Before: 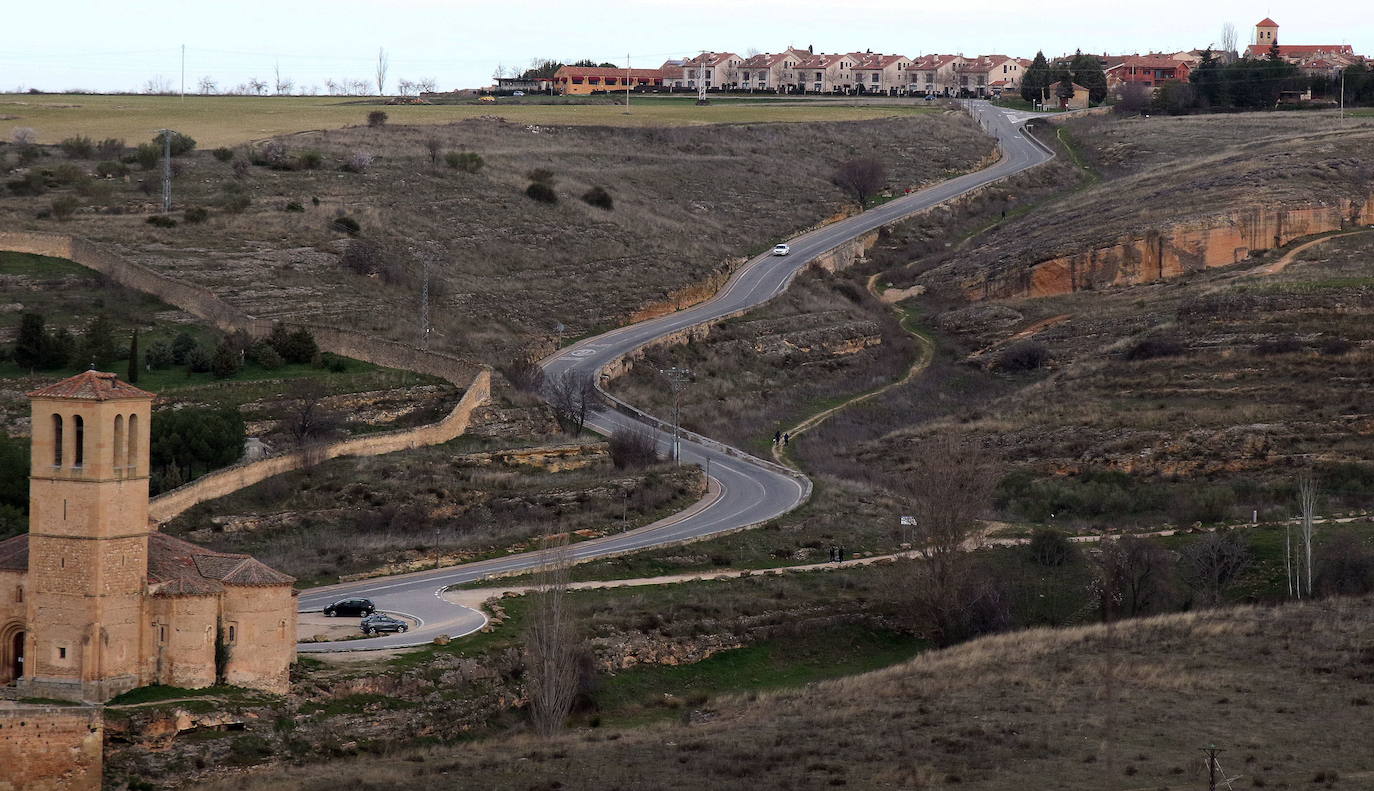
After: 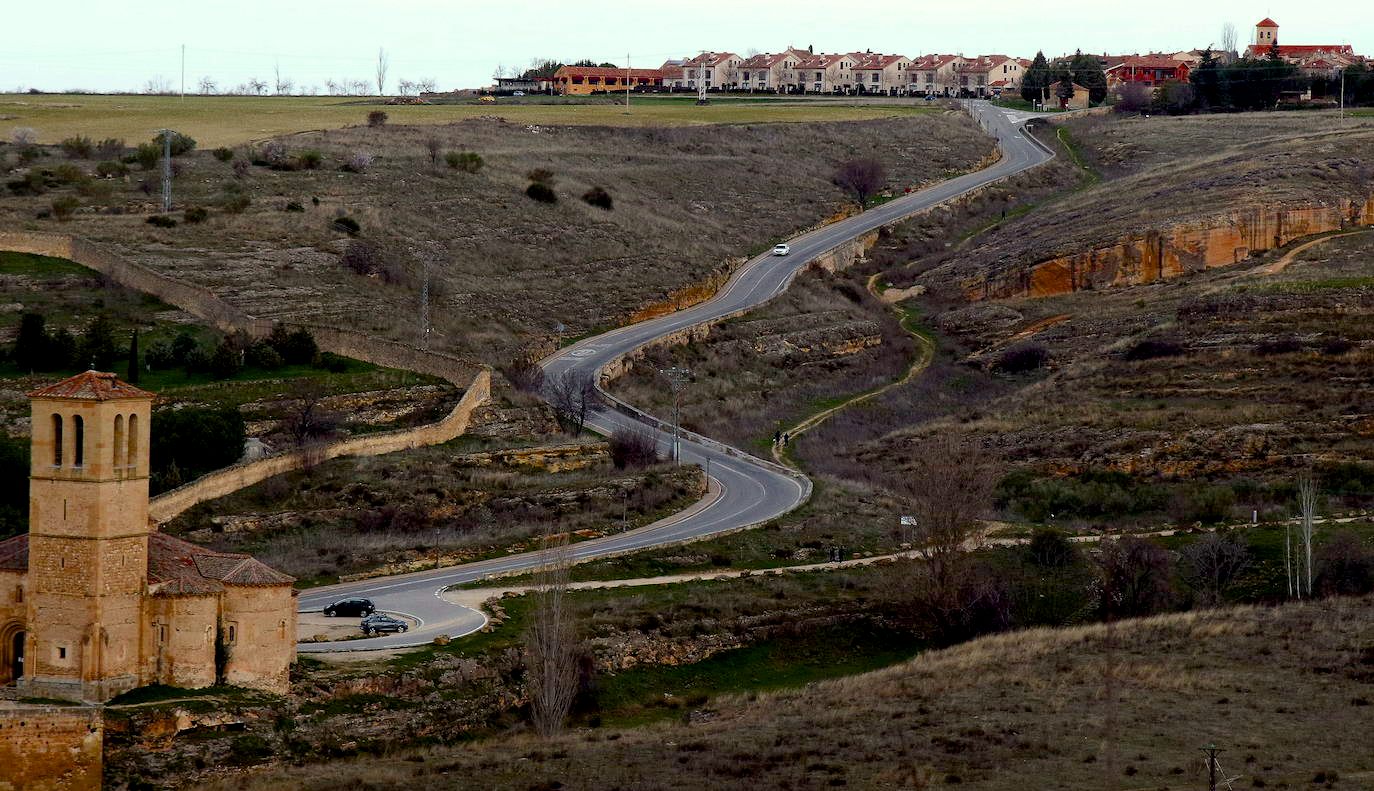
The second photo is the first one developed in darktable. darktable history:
color balance rgb: linear chroma grading › shadows -2.797%, linear chroma grading › highlights -3.124%, perceptual saturation grading › global saturation 27.592%, perceptual saturation grading › highlights -25.528%, perceptual saturation grading › shadows 25.049%, saturation formula JzAzBz (2021)
color correction: highlights a* -4.61, highlights b* 5.05, saturation 0.972
exposure: black level correction 0.01, exposure 0.015 EV, compensate exposure bias true, compensate highlight preservation false
